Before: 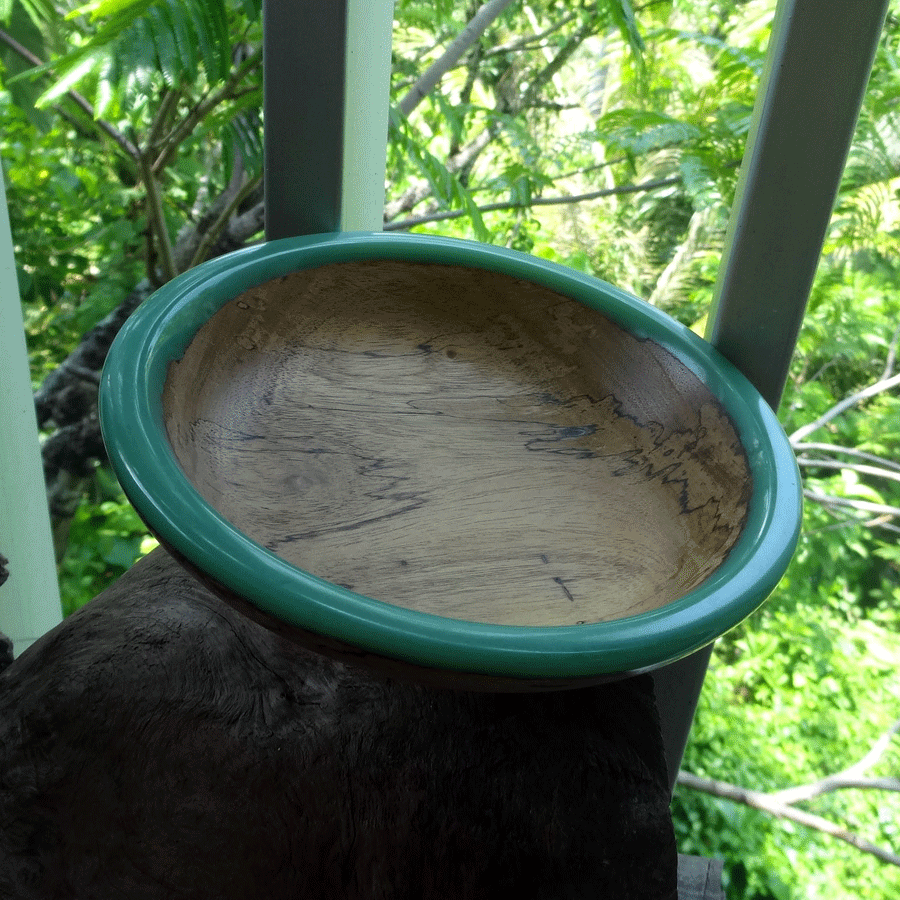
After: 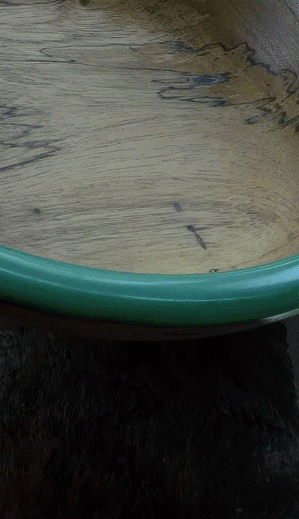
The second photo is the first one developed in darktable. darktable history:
crop: left 40.858%, top 39.158%, right 25.868%, bottom 3.141%
